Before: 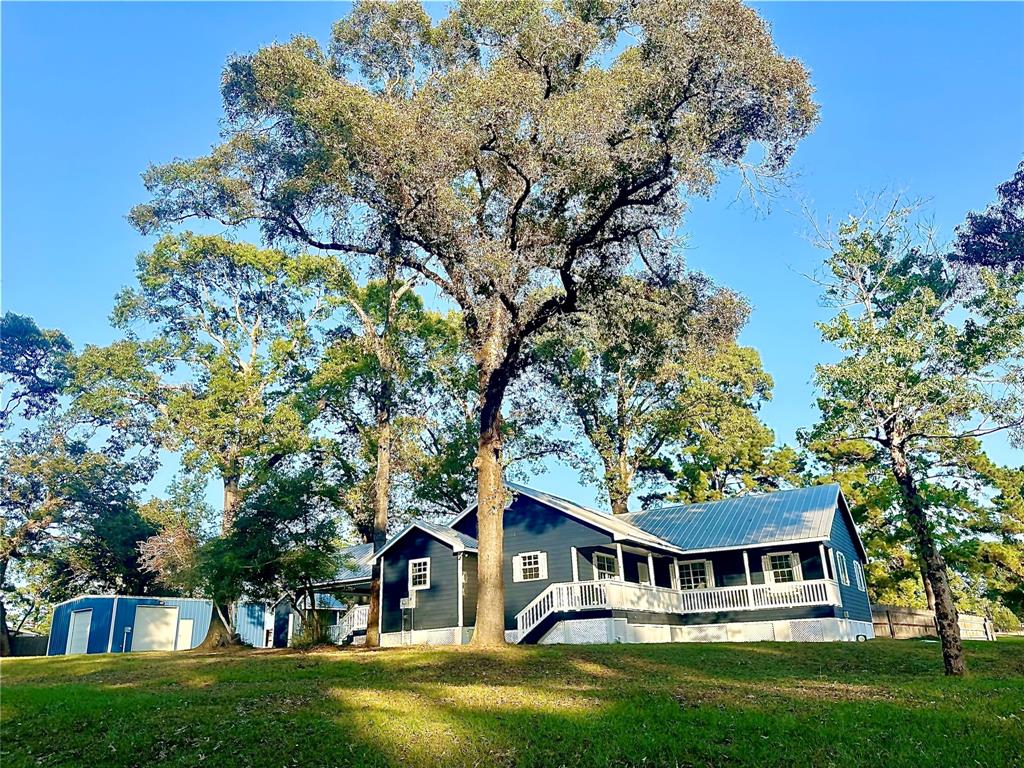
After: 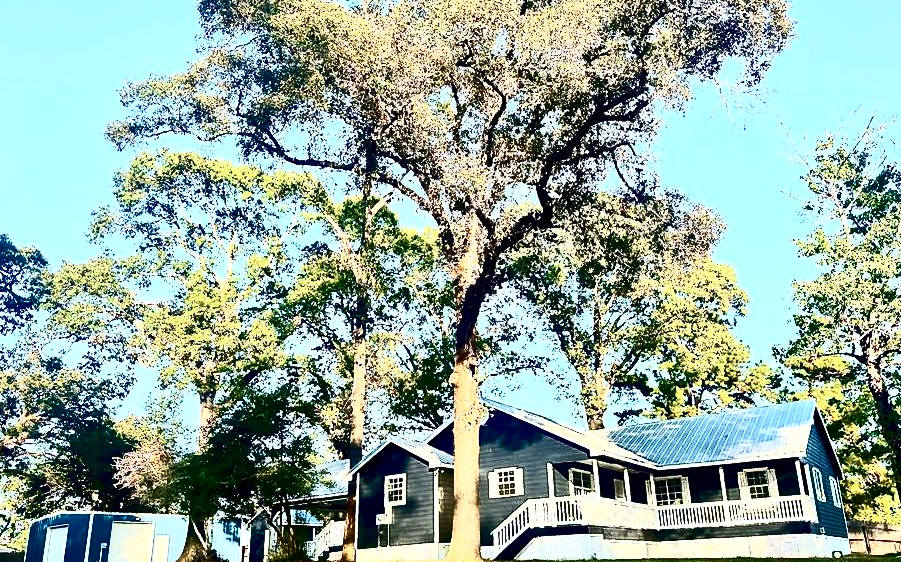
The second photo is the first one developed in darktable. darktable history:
crop and rotate: left 2.426%, top 10.99%, right 9.506%, bottom 15.72%
contrast brightness saturation: contrast 0.911, brightness 0.204
